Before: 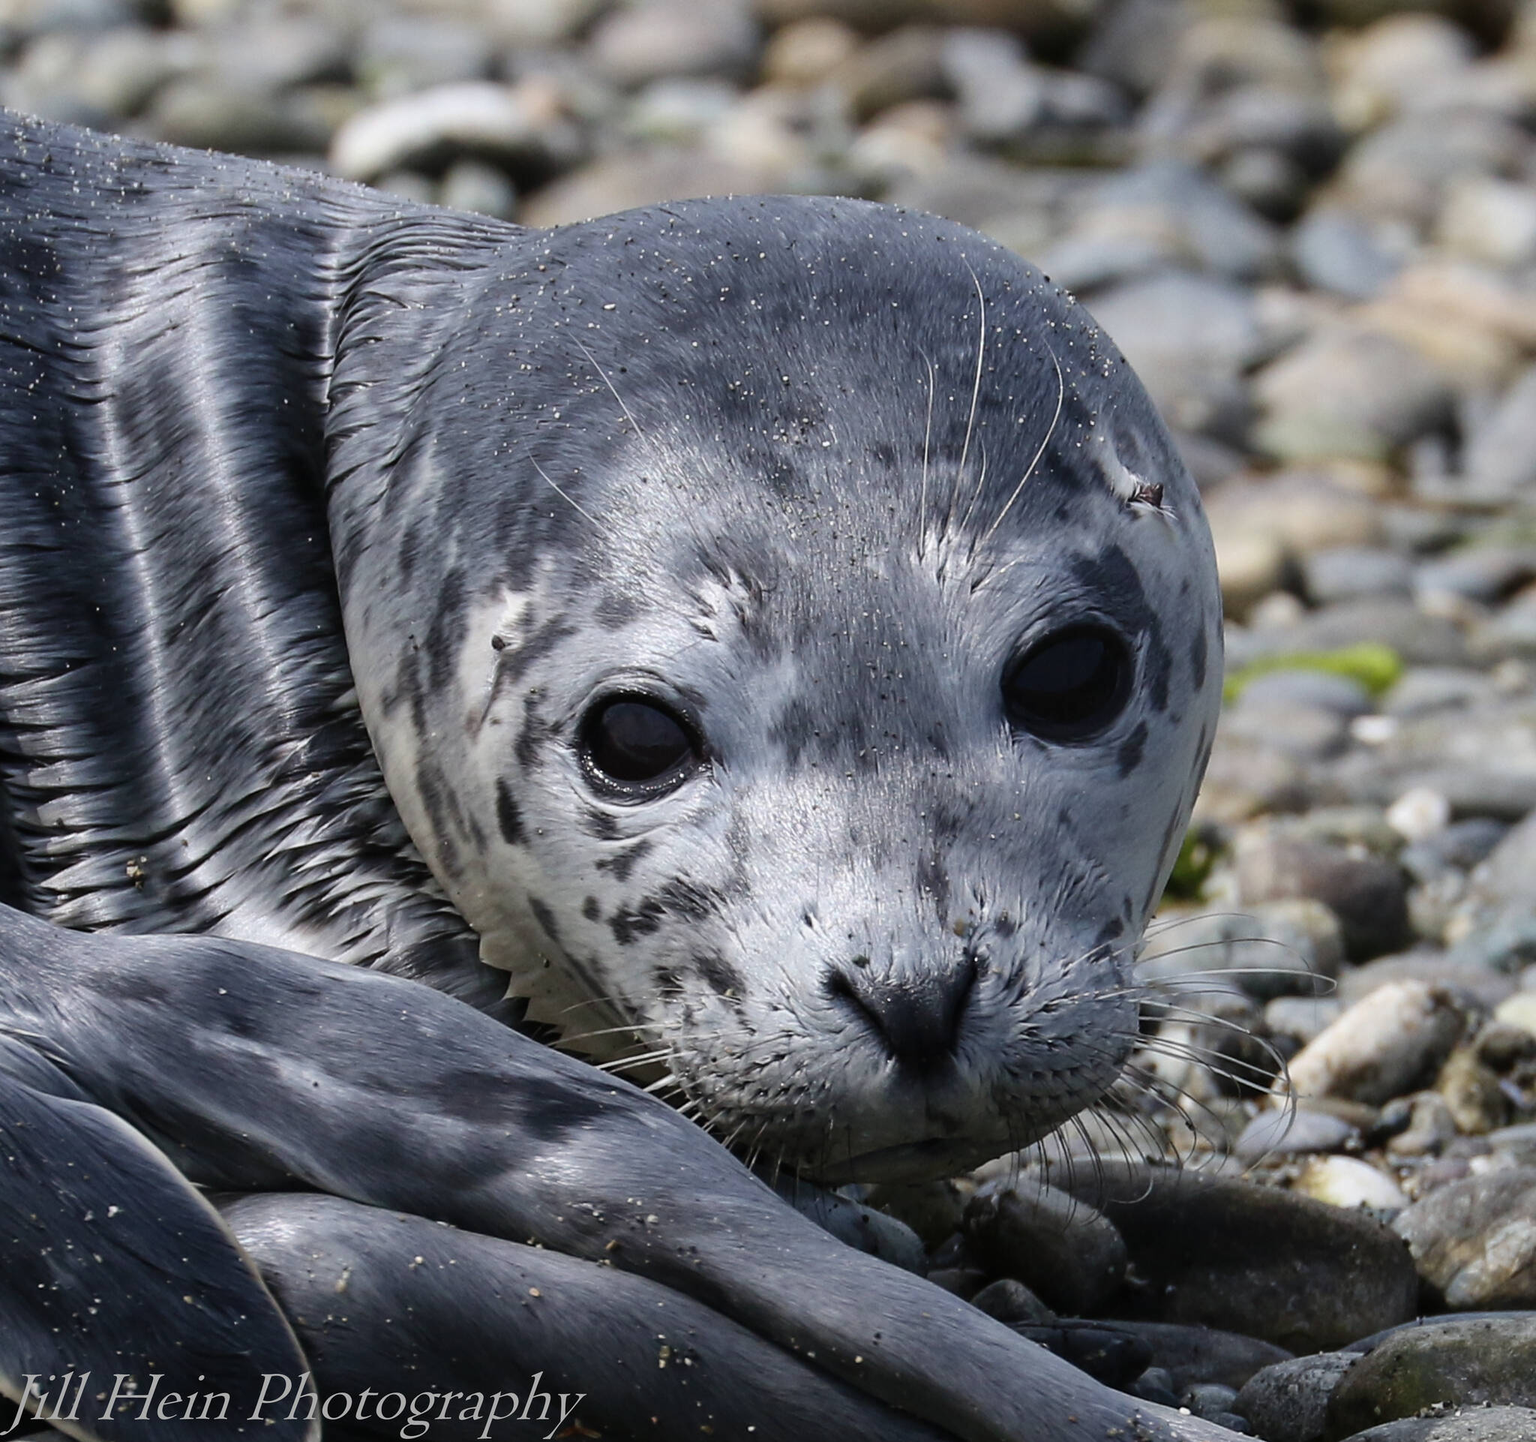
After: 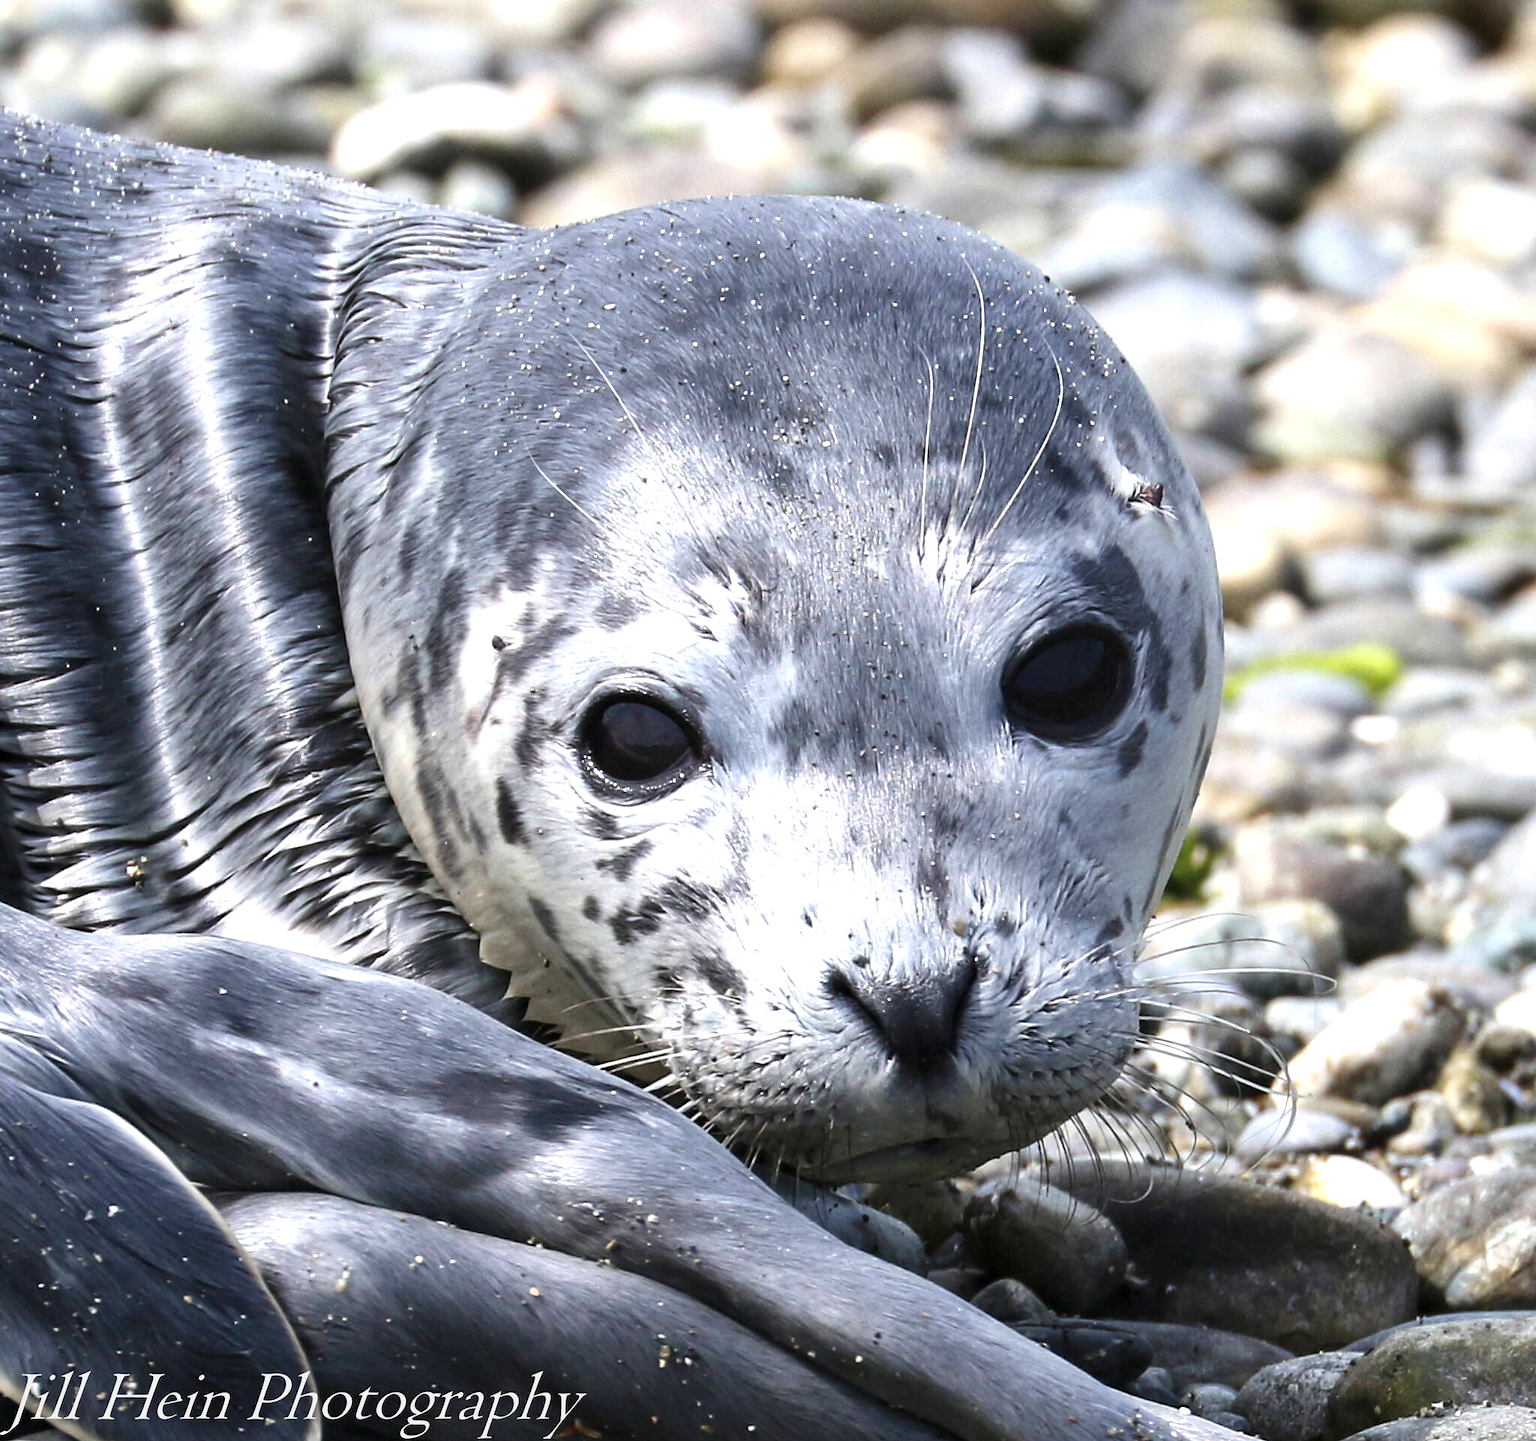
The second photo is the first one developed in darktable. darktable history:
exposure: black level correction 0.001, exposure 1.128 EV, compensate highlight preservation false
